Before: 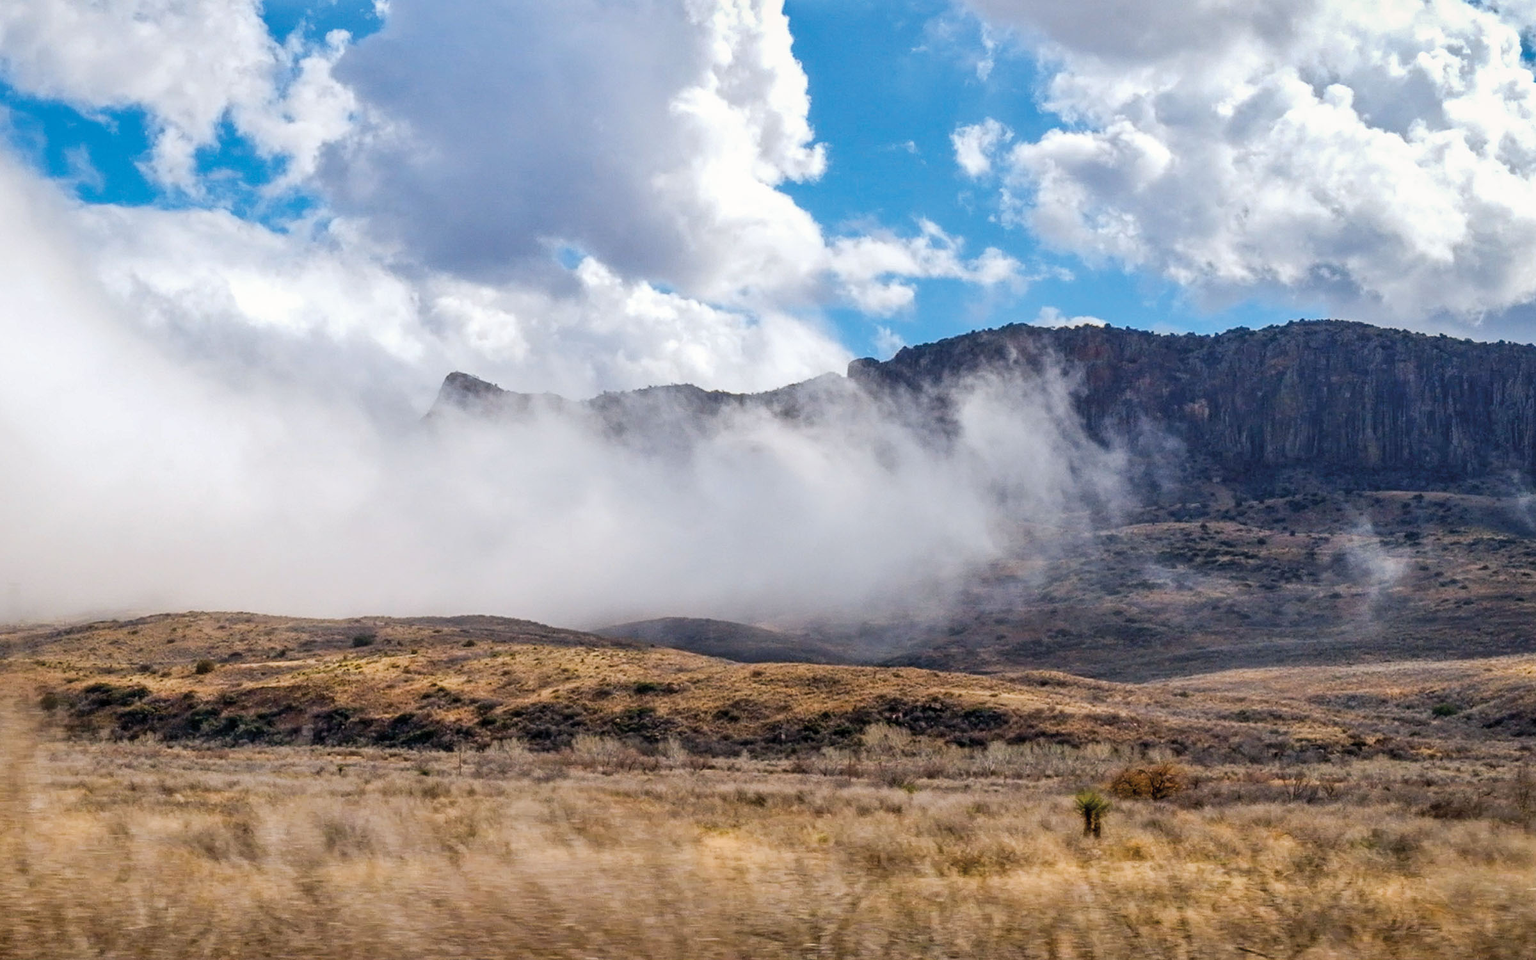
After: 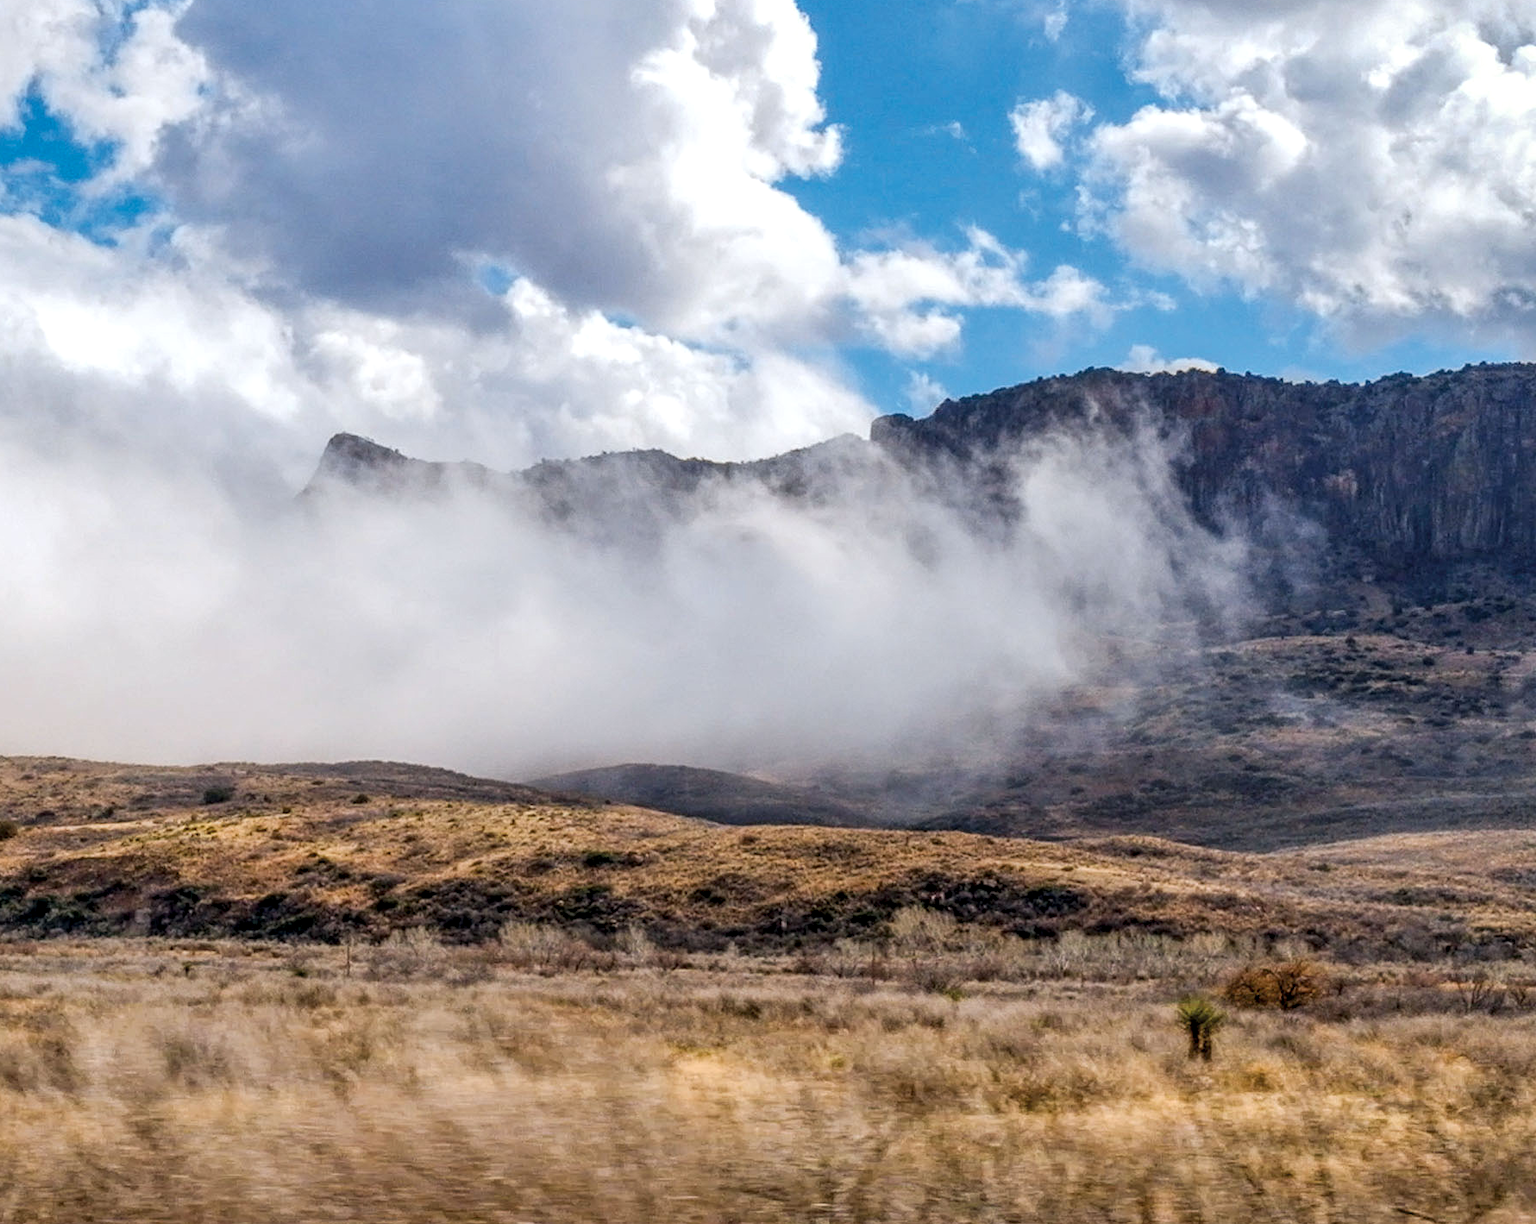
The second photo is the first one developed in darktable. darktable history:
local contrast: on, module defaults
crop and rotate: left 13.156%, top 5.305%, right 12.607%
